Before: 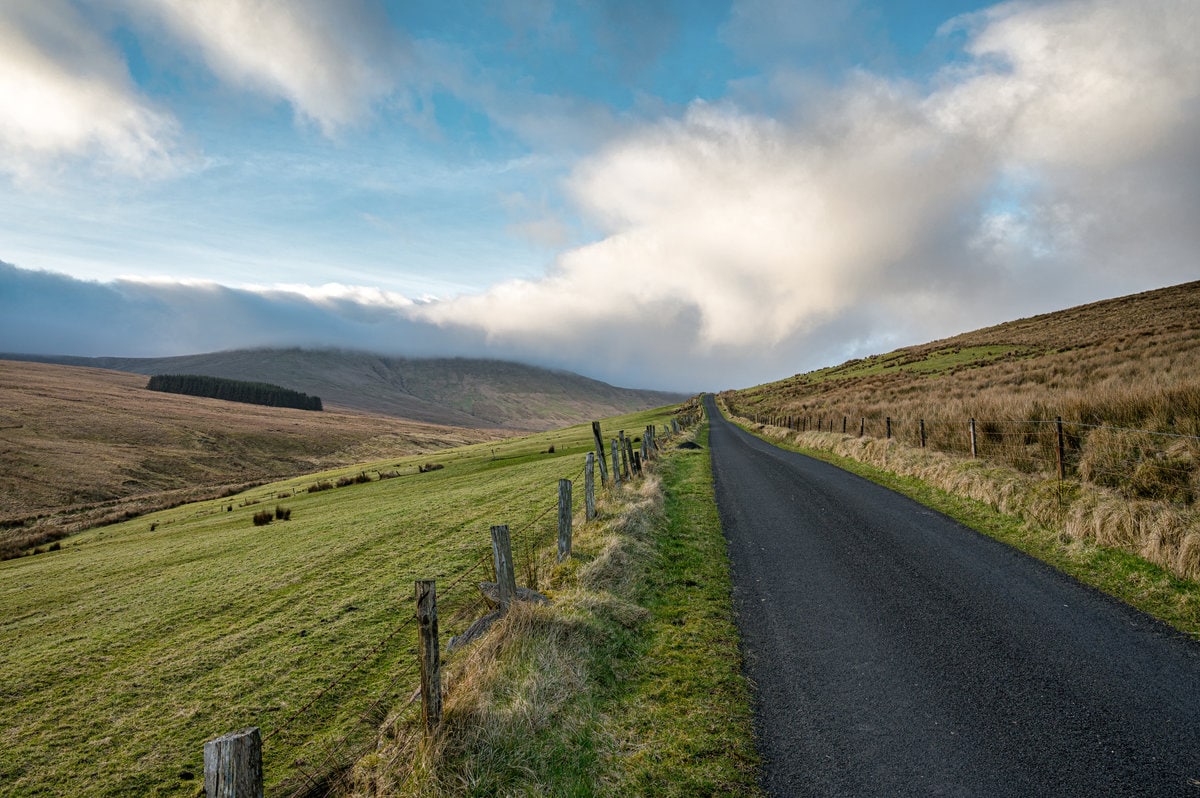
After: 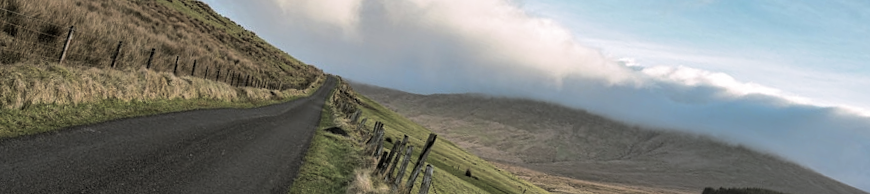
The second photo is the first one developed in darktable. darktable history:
split-toning: shadows › hue 46.8°, shadows › saturation 0.17, highlights › hue 316.8°, highlights › saturation 0.27, balance -51.82
crop and rotate: angle 16.12°, top 30.835%, bottom 35.653%
